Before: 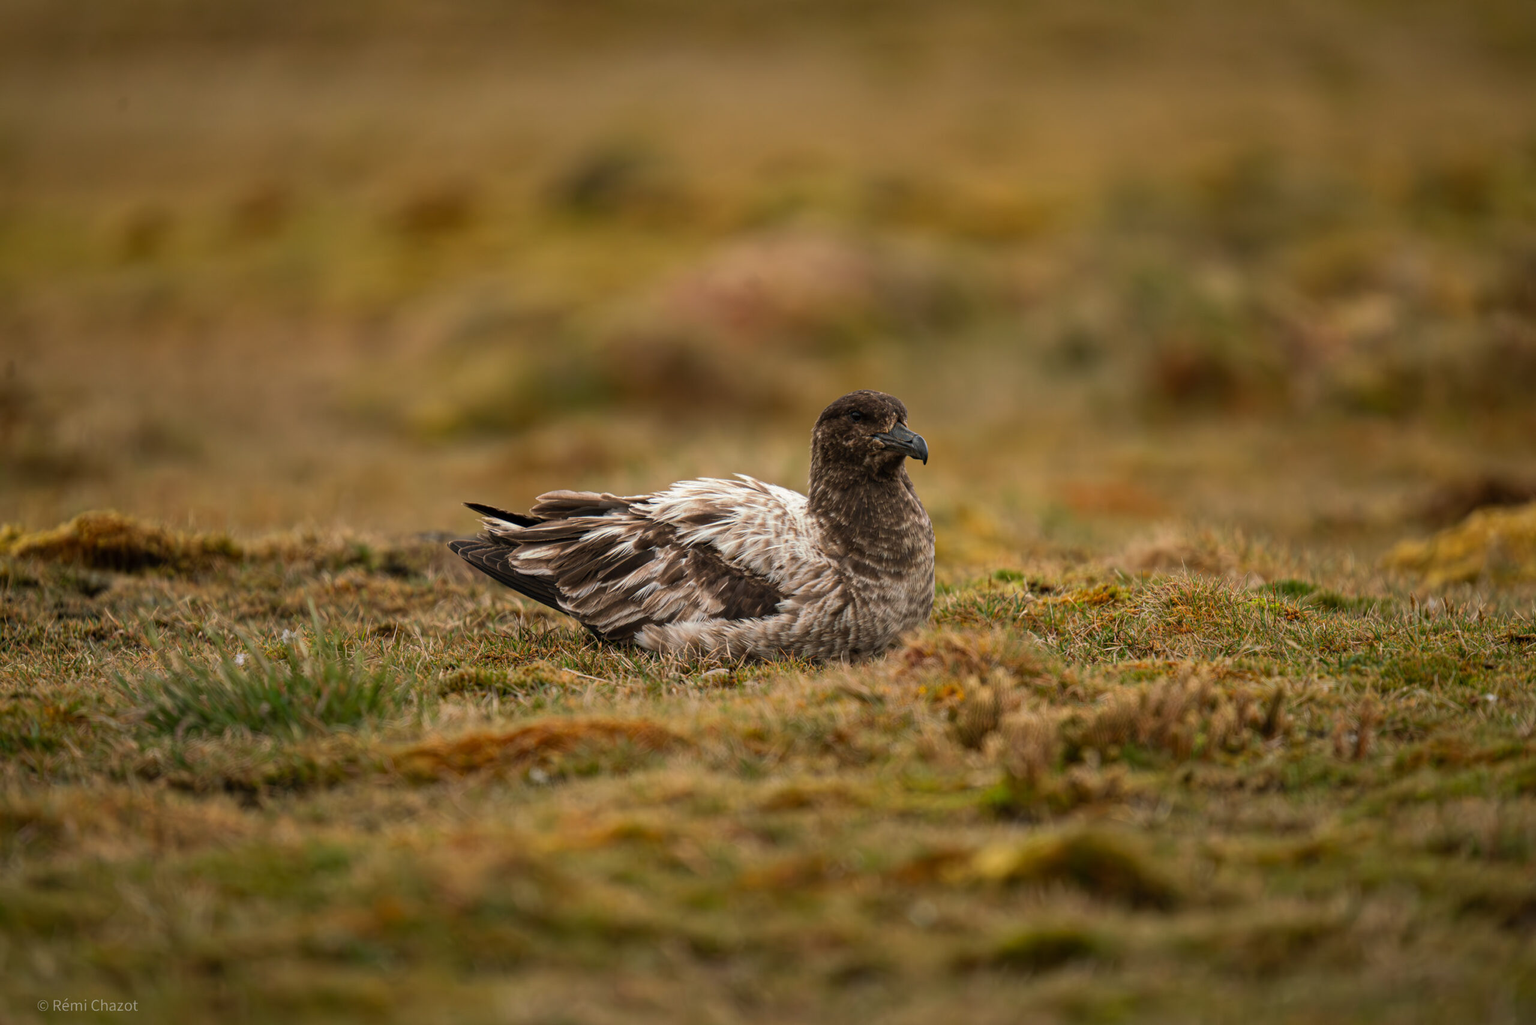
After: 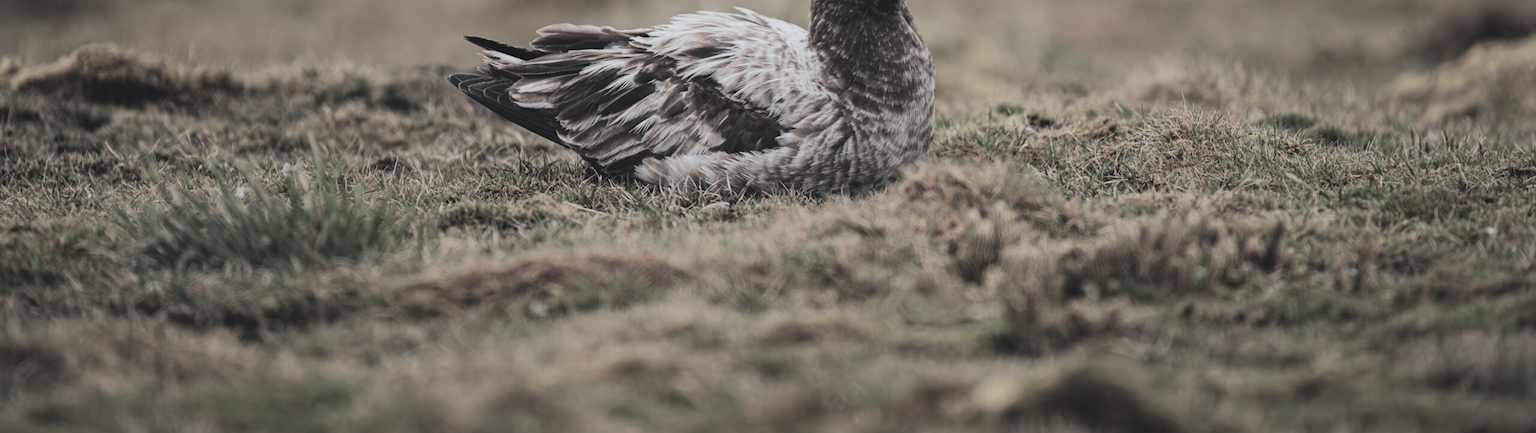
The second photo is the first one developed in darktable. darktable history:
crop: top 45.556%, bottom 12.16%
filmic rgb: black relative exposure -5.09 EV, white relative exposure 3.99 EV, hardness 2.9, contrast 1.299, highlights saturation mix -28.66%, color science v5 (2021), contrast in shadows safe, contrast in highlights safe
exposure: black level correction -0.031, compensate highlight preservation false
color calibration: x 0.371, y 0.377, temperature 4301.52 K
